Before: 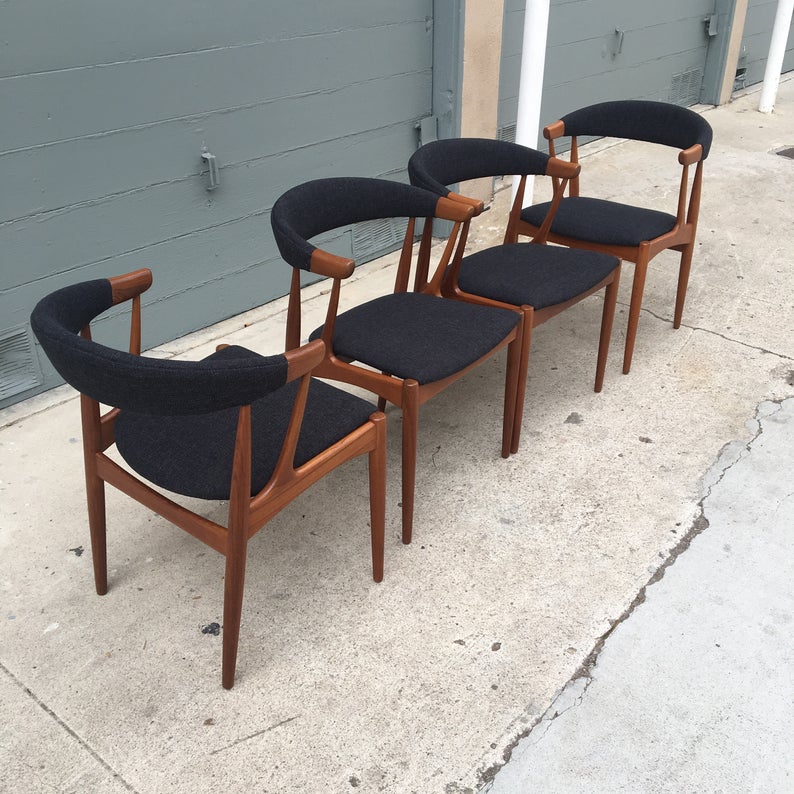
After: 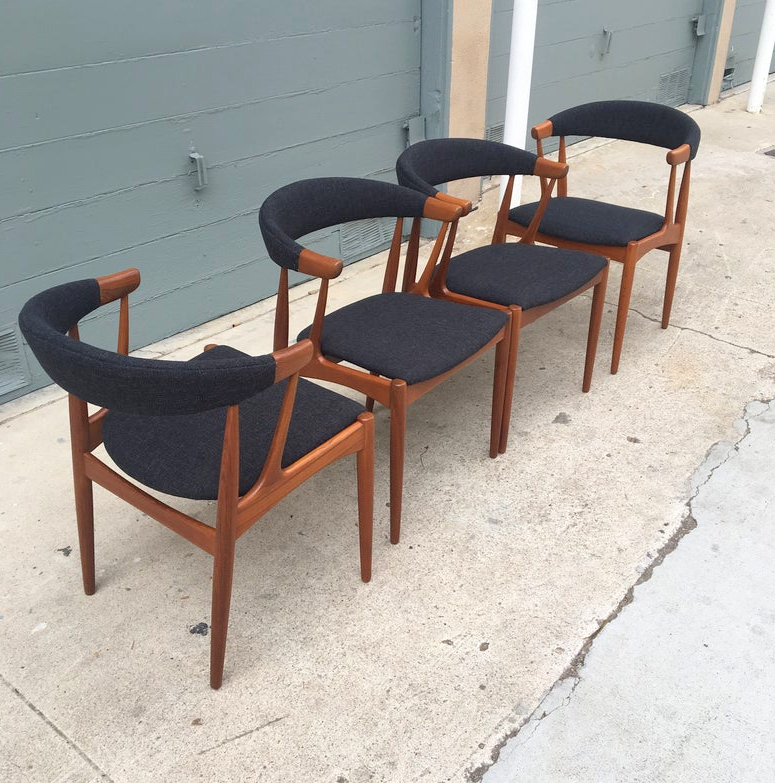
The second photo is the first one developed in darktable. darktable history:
contrast brightness saturation: brightness 0.093, saturation 0.191
crop and rotate: left 1.578%, right 0.747%, bottom 1.276%
